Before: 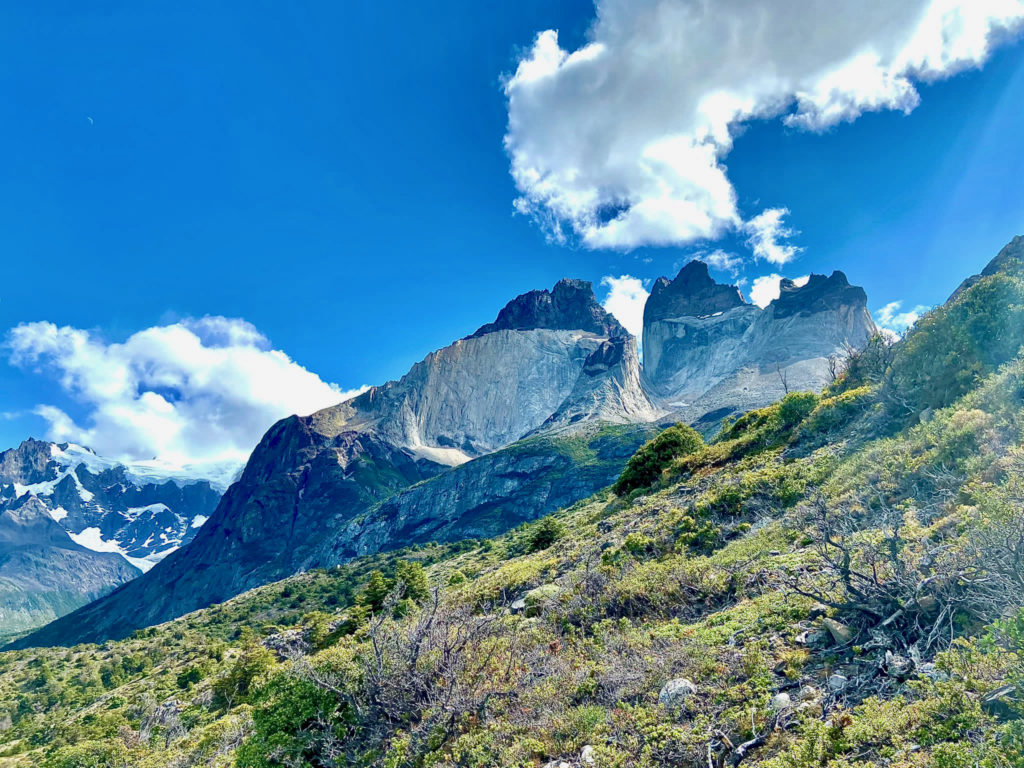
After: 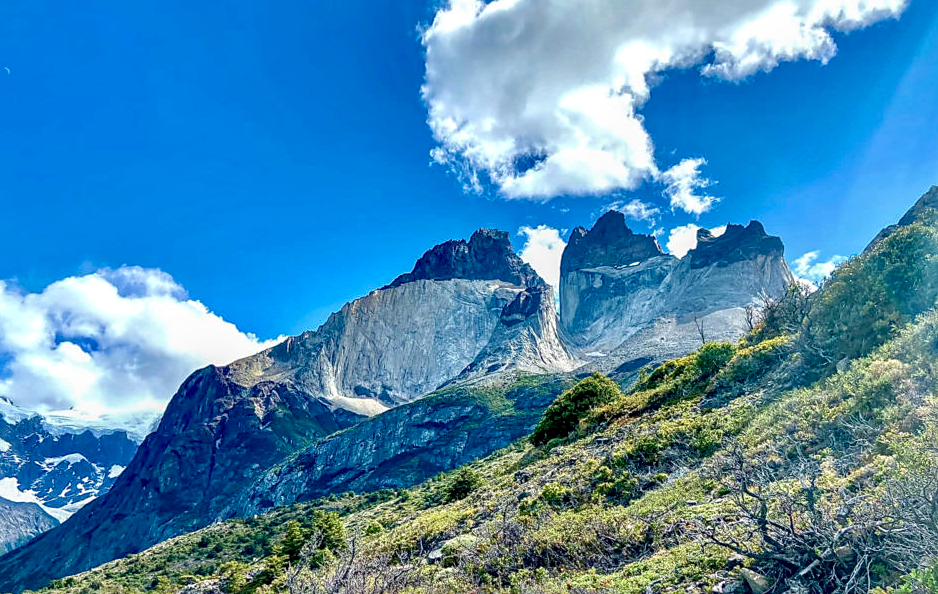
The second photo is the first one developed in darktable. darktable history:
crop: left 8.155%, top 6.611%, bottom 15.385%
local contrast: detail 130%
sharpen: radius 1.864, amount 0.398, threshold 1.271
